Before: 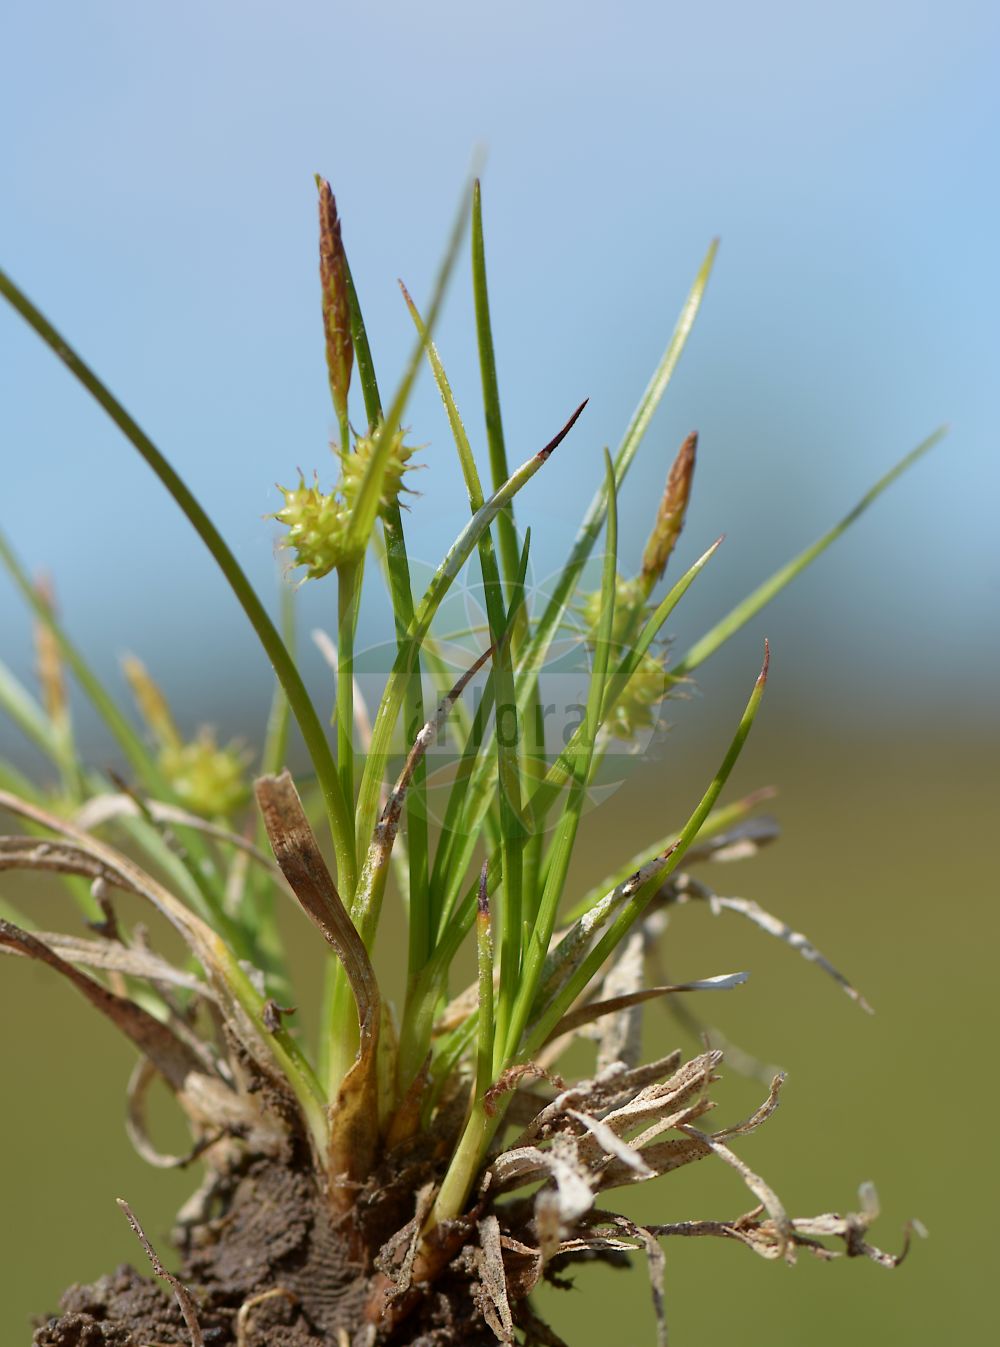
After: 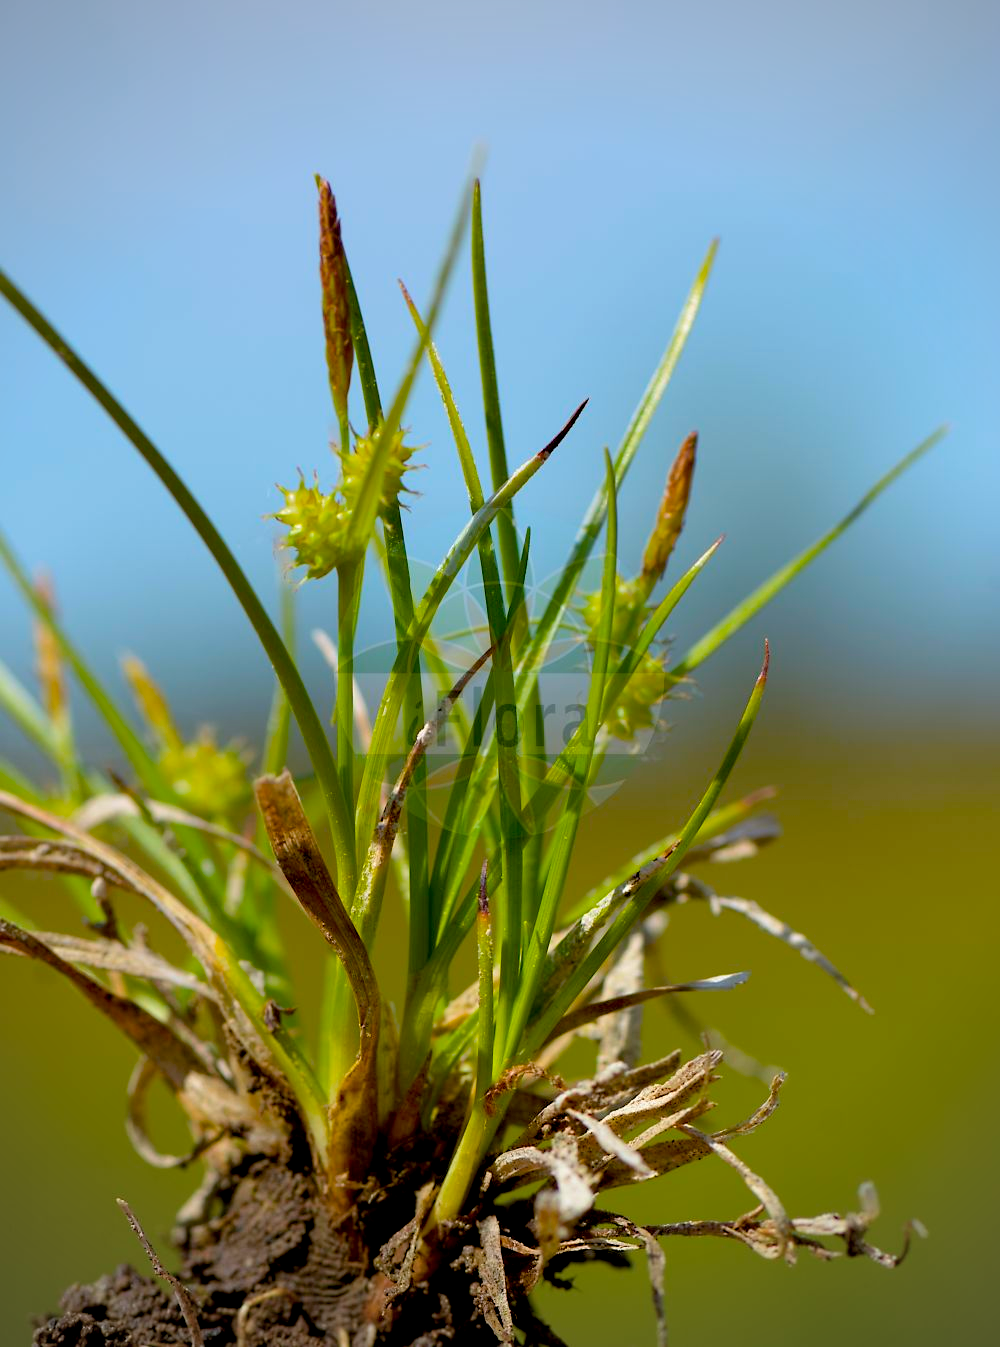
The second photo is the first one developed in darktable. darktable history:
vignetting: fall-off radius 60.65%
color balance rgb: linear chroma grading › global chroma 15%, perceptual saturation grading › global saturation 30%
exposure: black level correction 0.016, exposure -0.009 EV, compensate highlight preservation false
